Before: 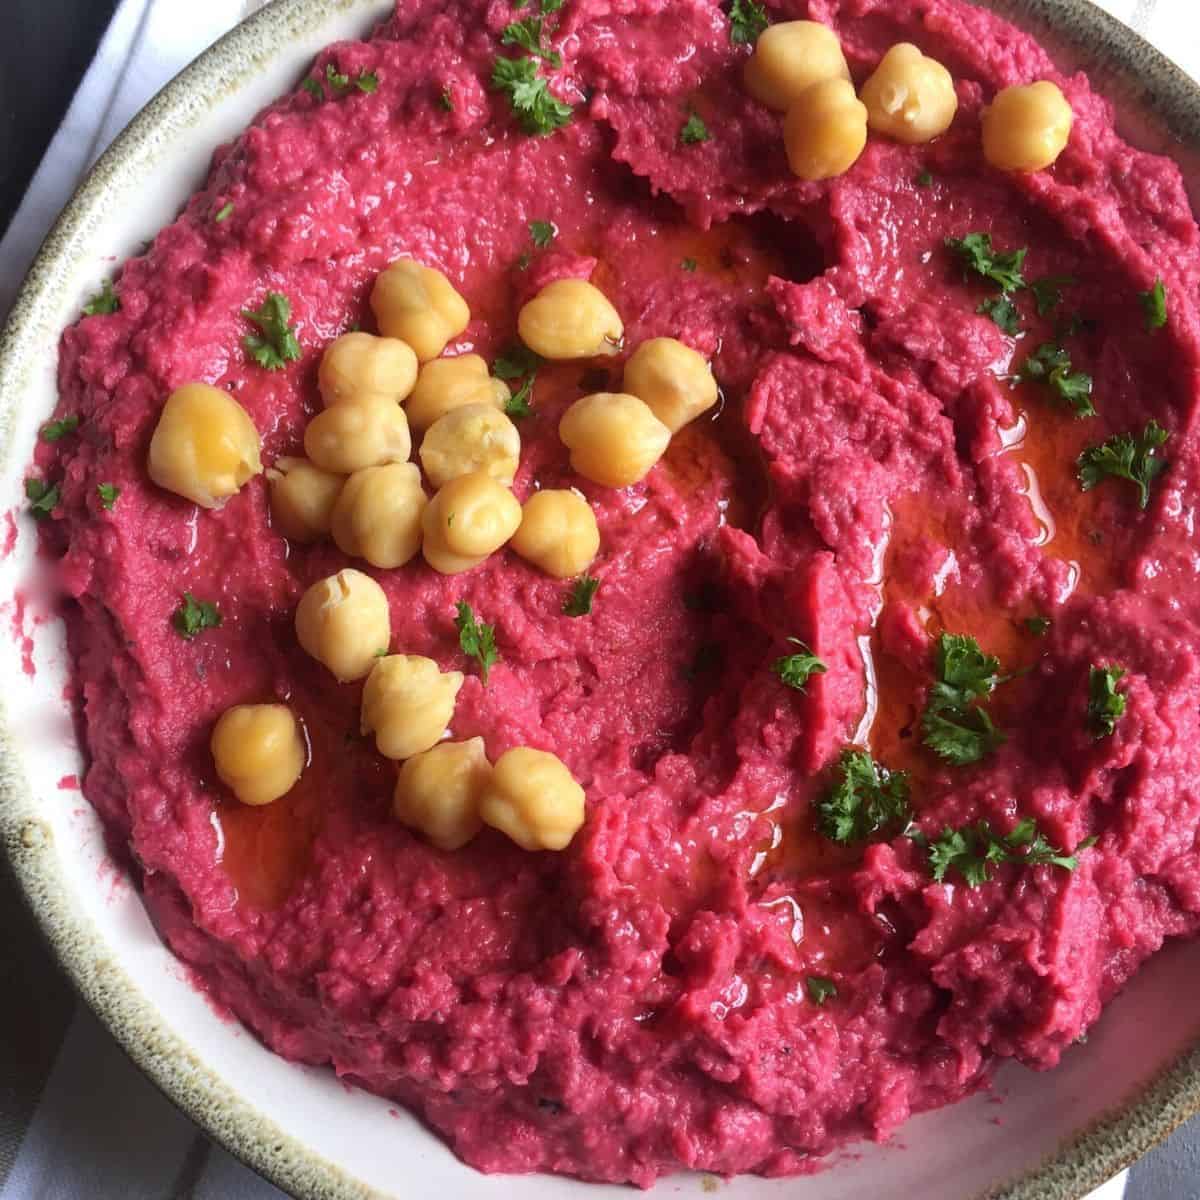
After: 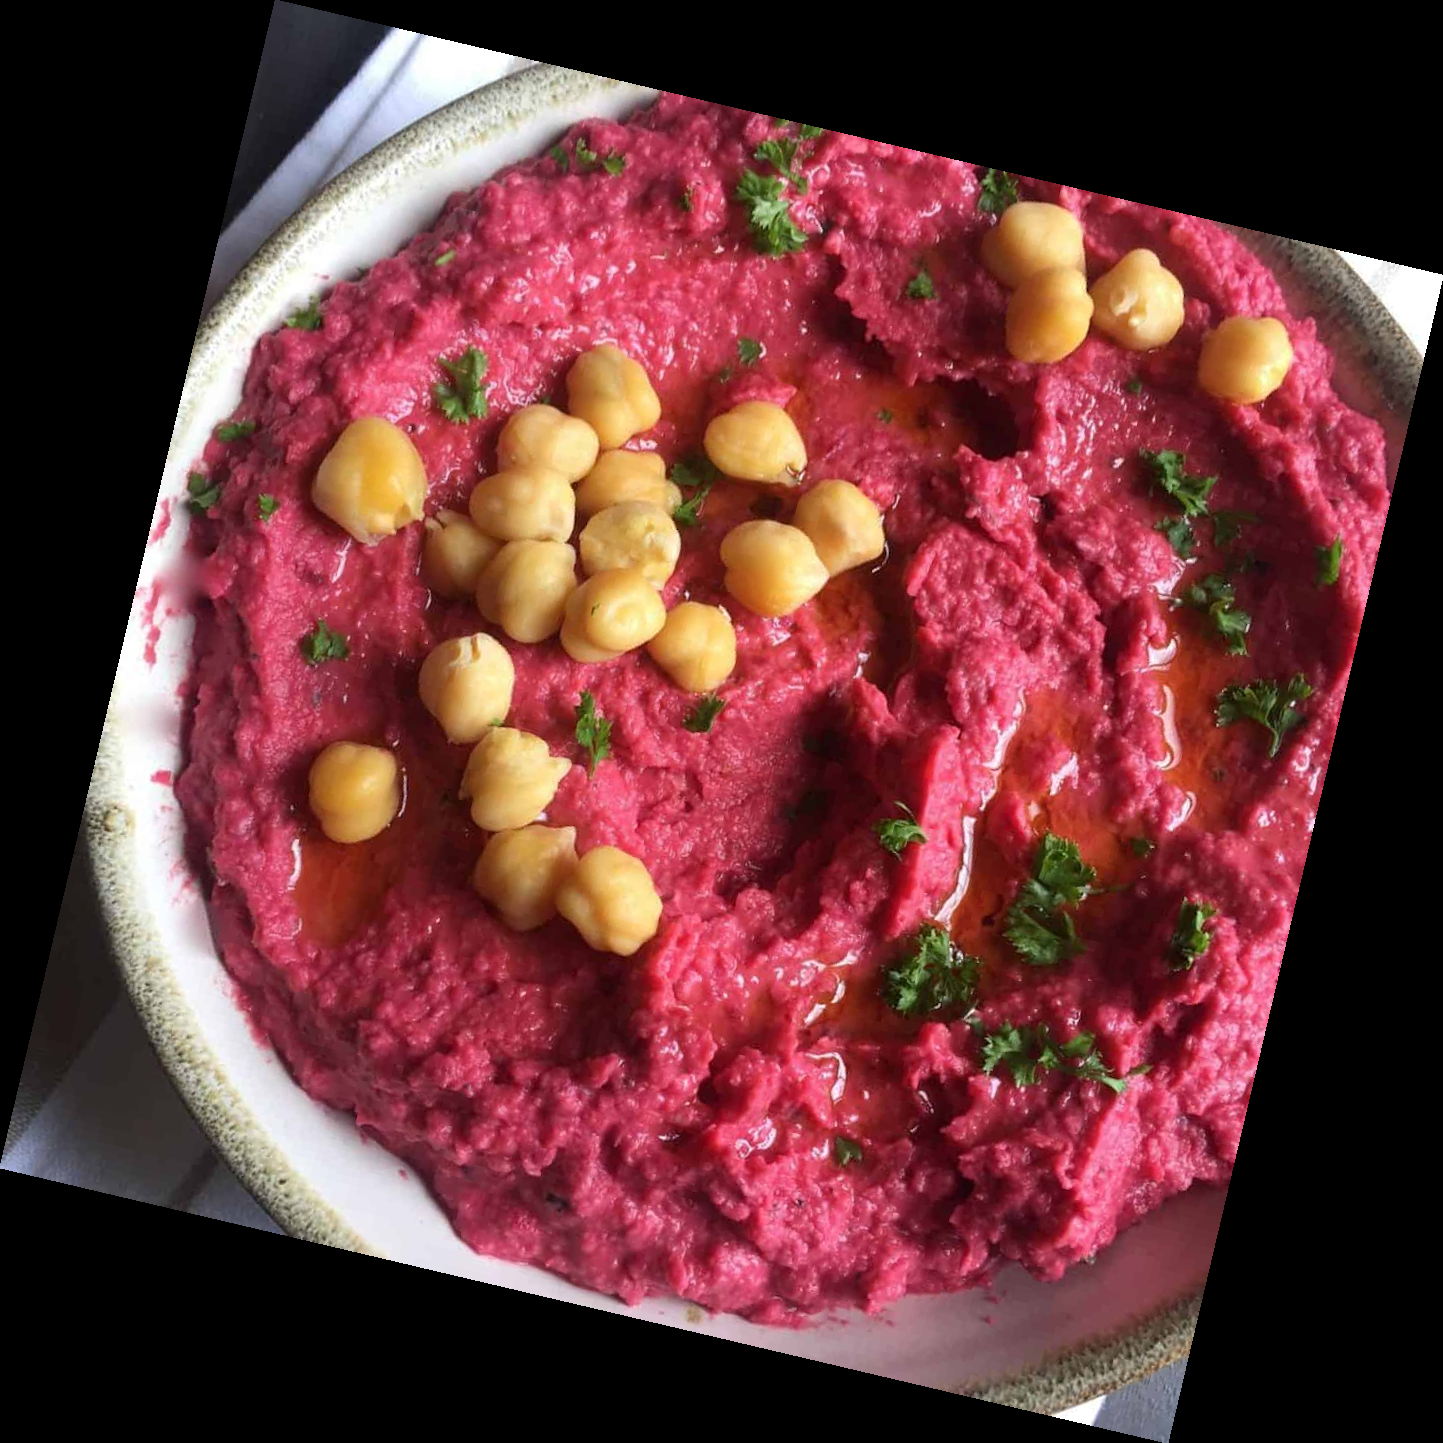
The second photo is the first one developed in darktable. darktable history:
rotate and perspective: rotation 13.27°, automatic cropping off
color balance: on, module defaults
